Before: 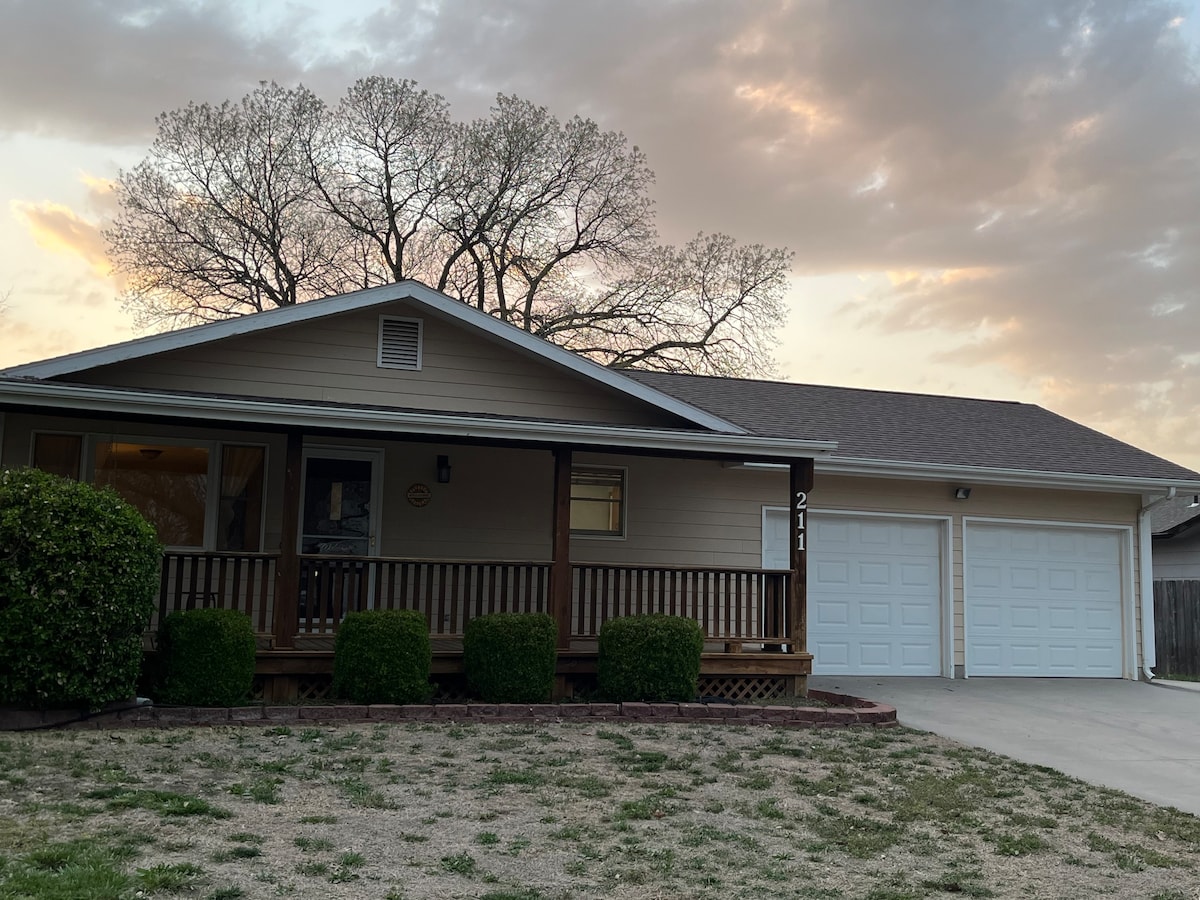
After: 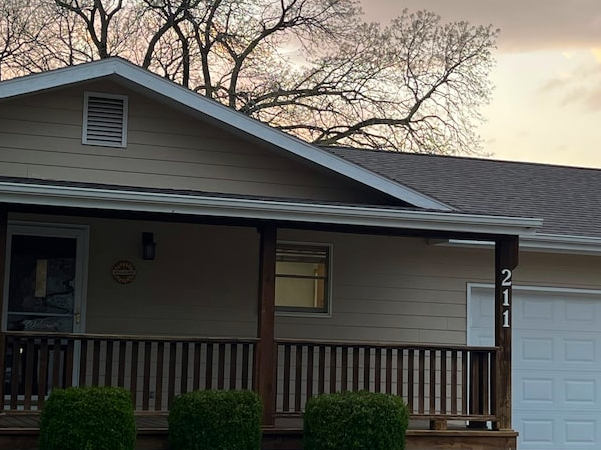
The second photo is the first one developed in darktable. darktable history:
color balance rgb: shadows lift › chroma 1.046%, shadows lift › hue 241°, perceptual saturation grading › global saturation 19.449%
crop: left 24.655%, top 24.878%, right 25.25%, bottom 25.092%
